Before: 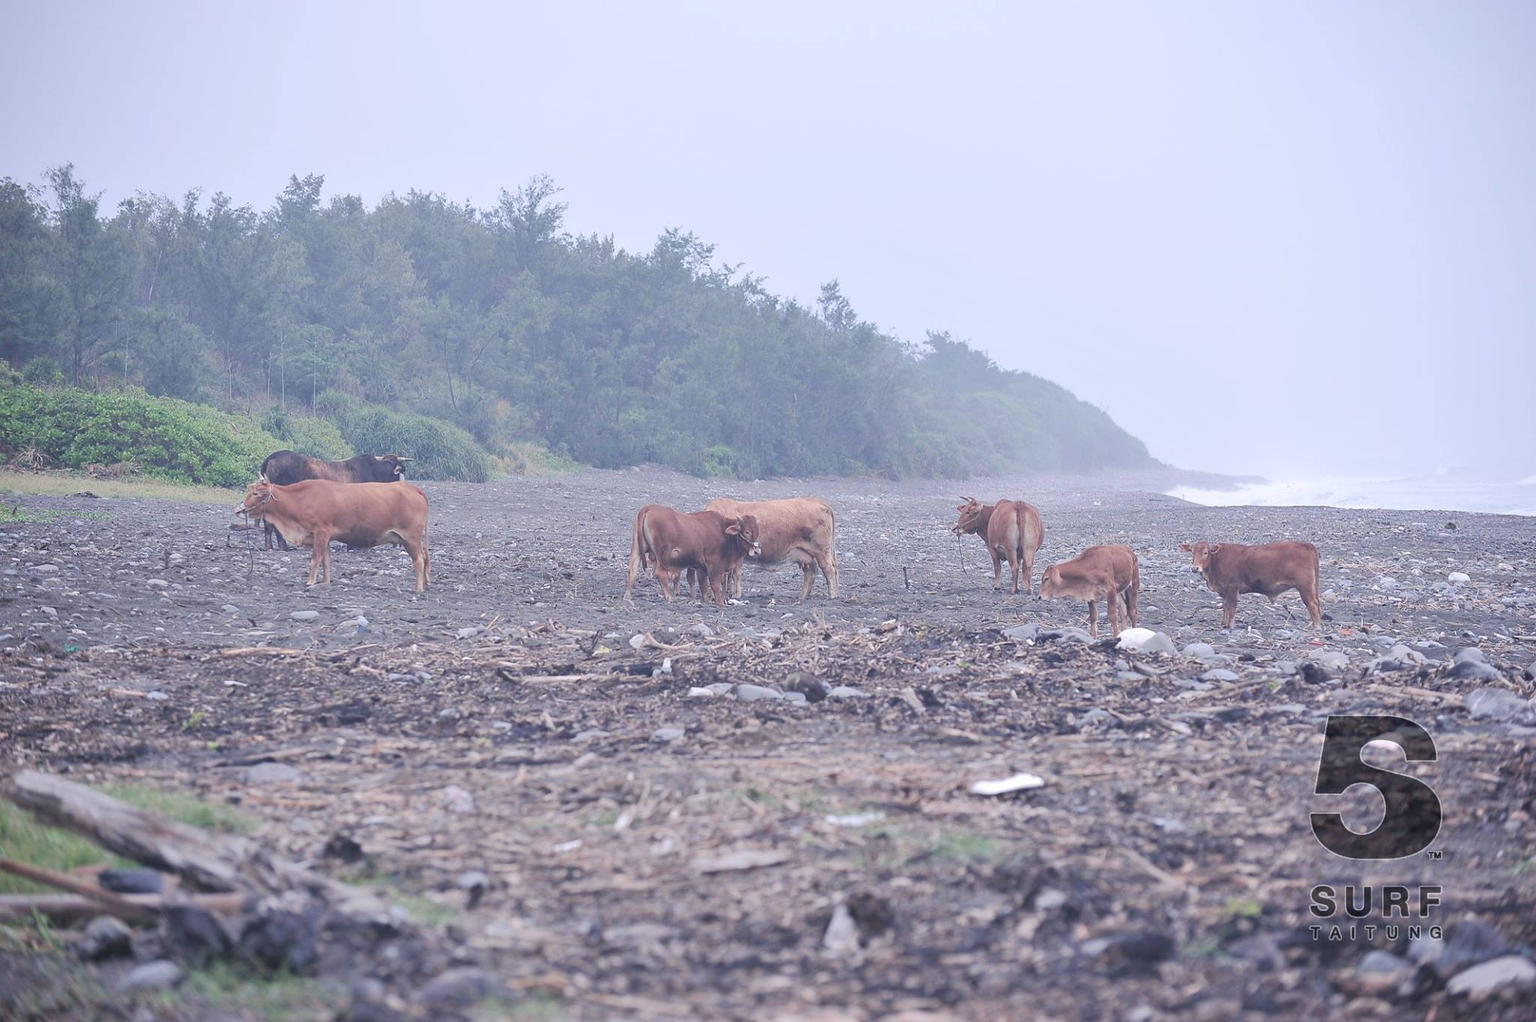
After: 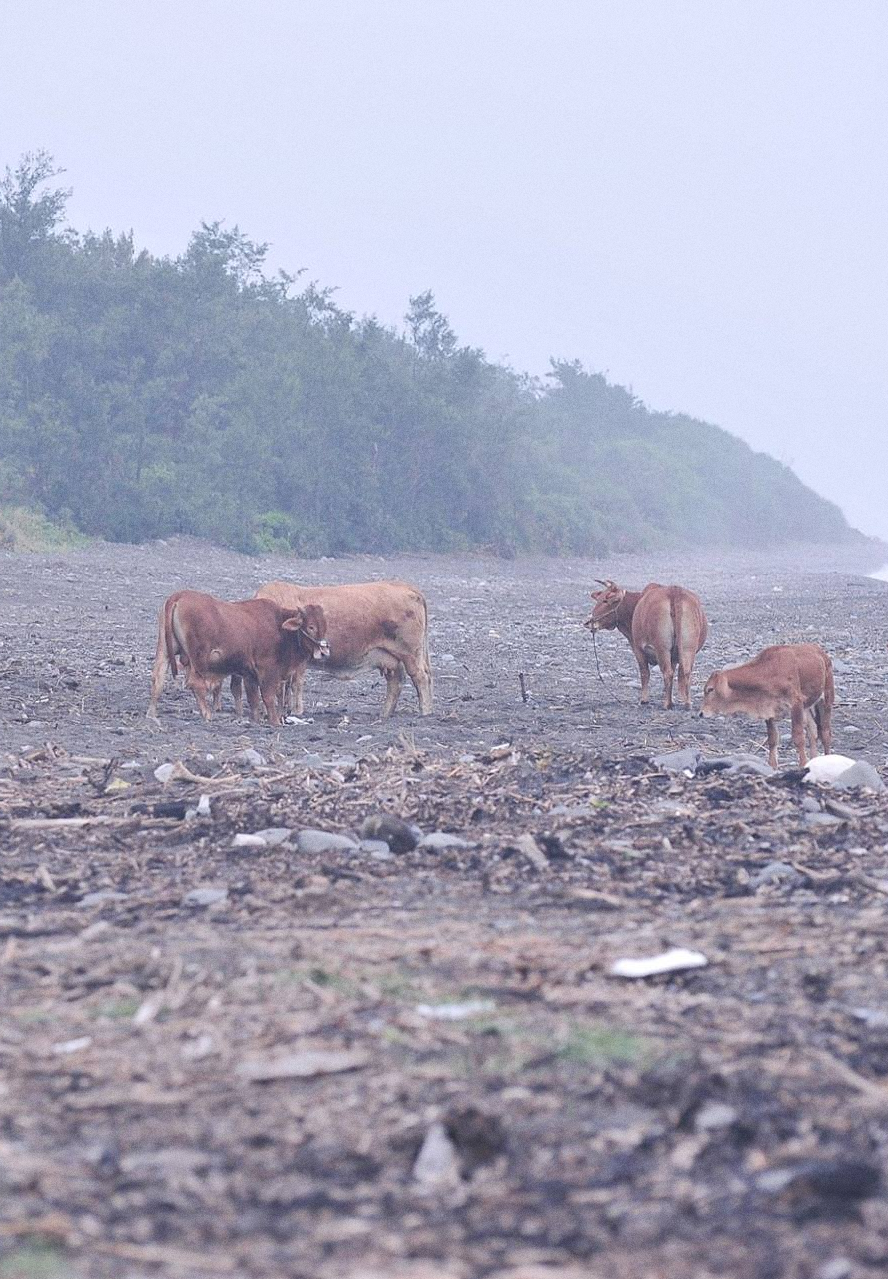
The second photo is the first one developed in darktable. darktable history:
grain: on, module defaults
crop: left 33.452%, top 6.025%, right 23.155%
white balance: emerald 1
